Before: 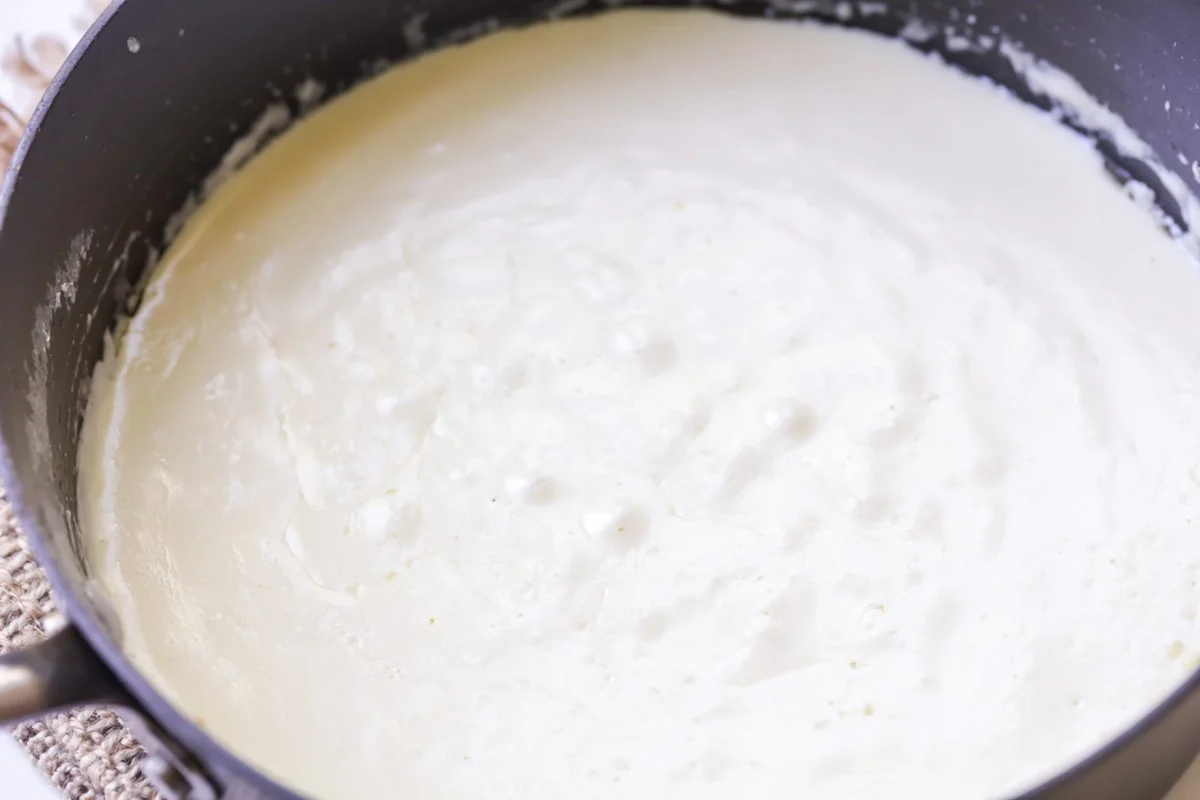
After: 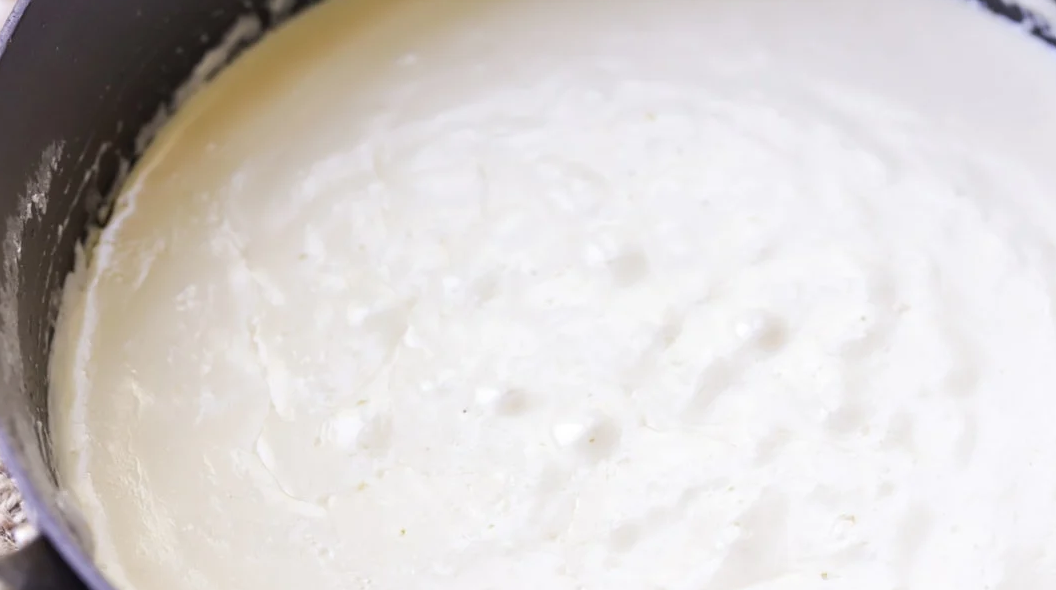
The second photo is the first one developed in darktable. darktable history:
crop and rotate: left 2.44%, top 11.14%, right 9.511%, bottom 15.062%
contrast brightness saturation: saturation -0.053
